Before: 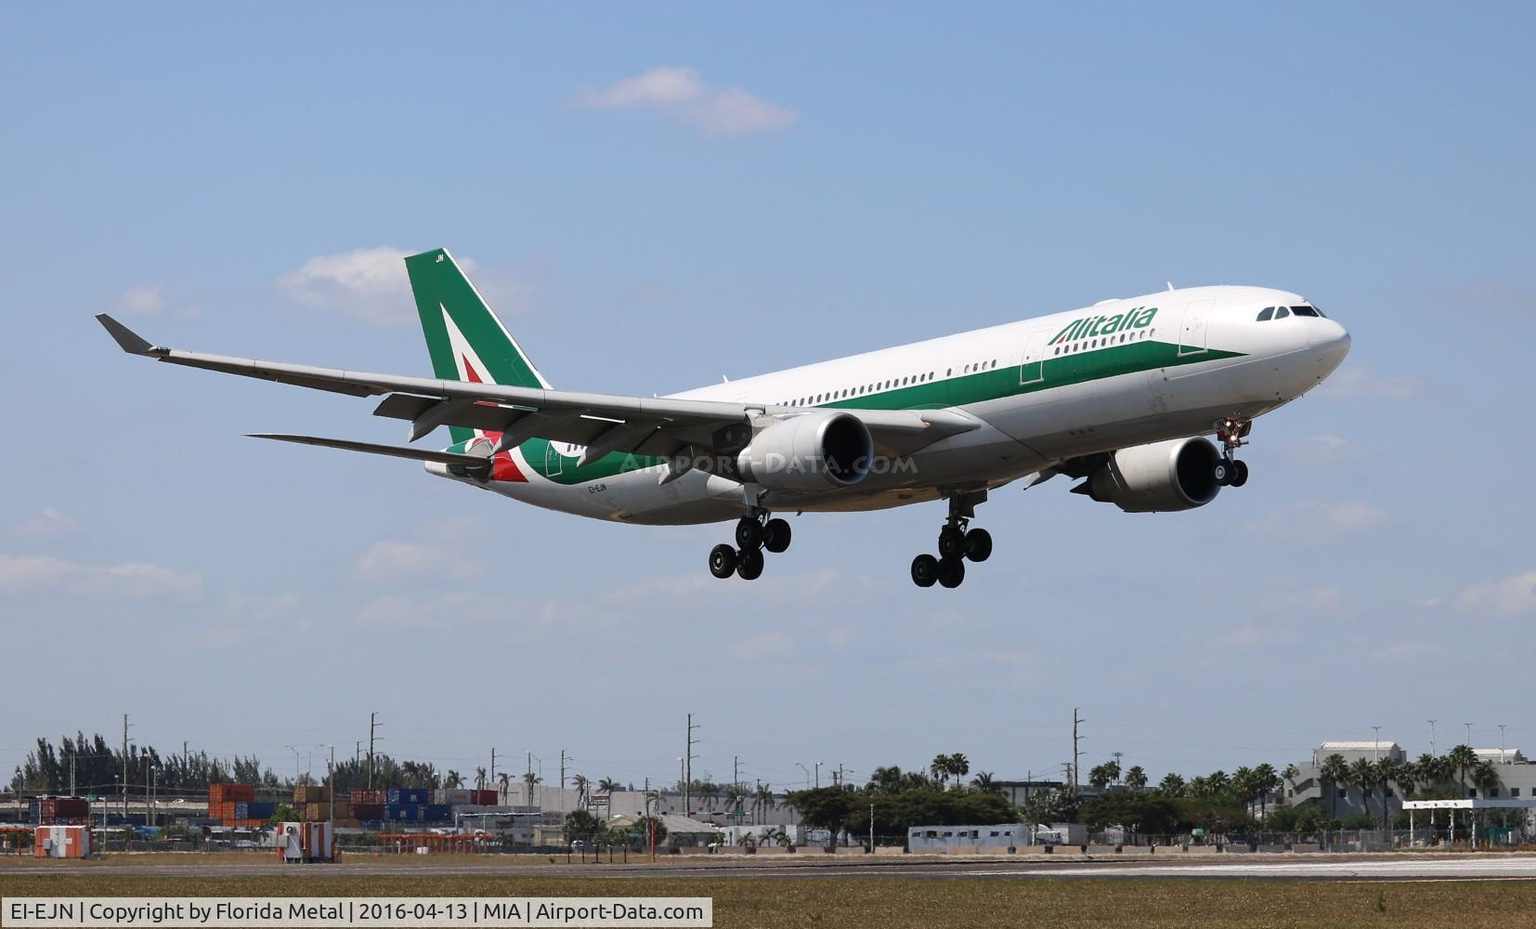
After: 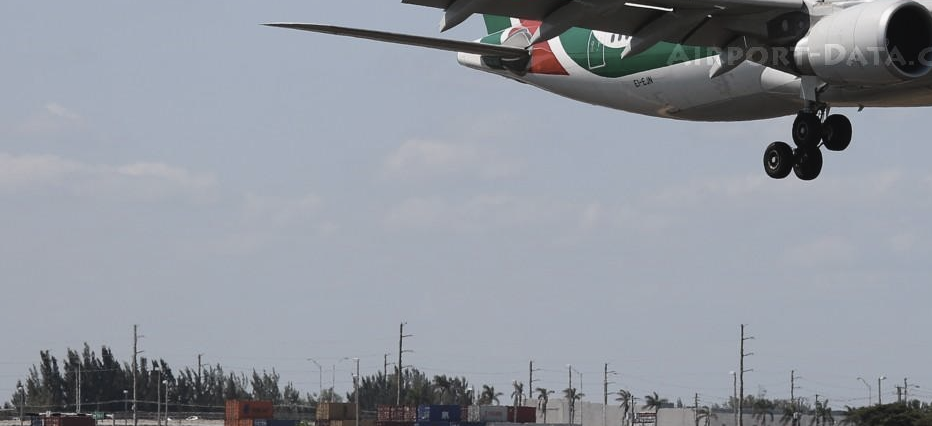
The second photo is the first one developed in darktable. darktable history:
crop: top 44.483%, right 43.593%, bottom 12.892%
contrast brightness saturation: contrast -0.05, saturation -0.41
